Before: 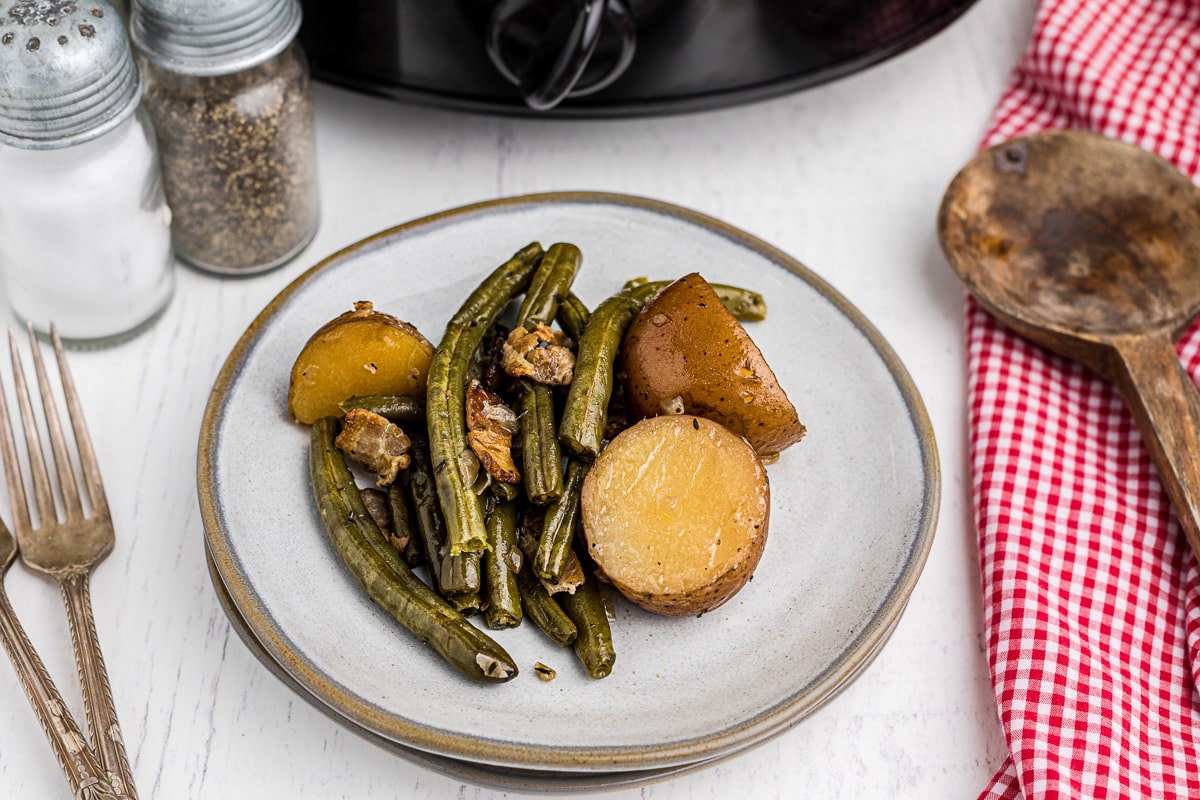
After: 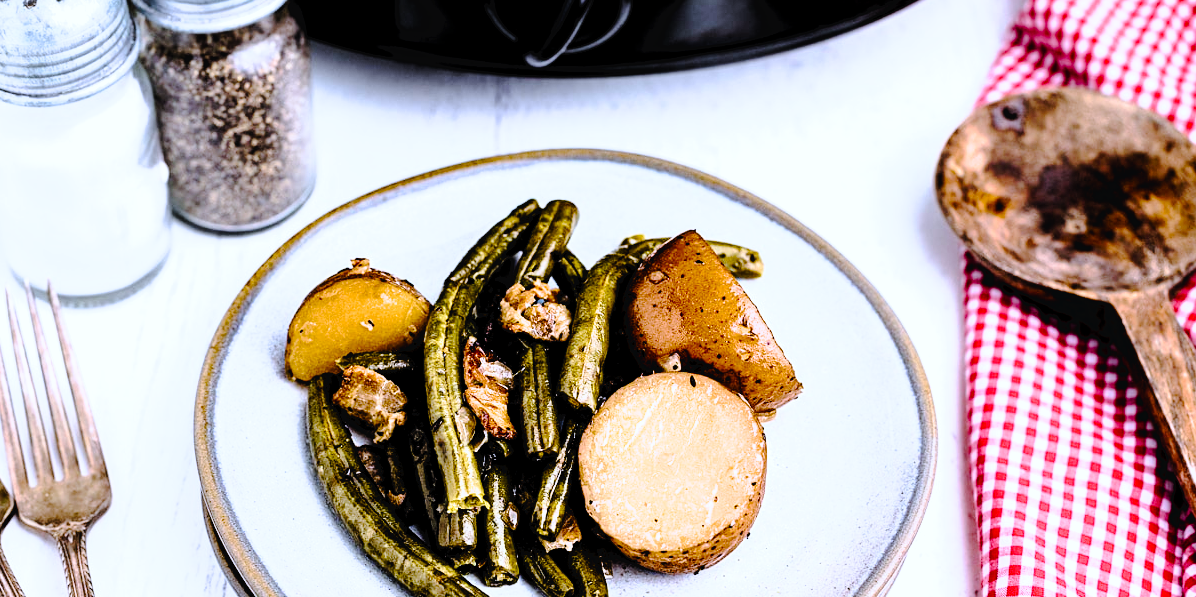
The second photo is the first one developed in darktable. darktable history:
filmic rgb: black relative exposure -6.34 EV, white relative exposure 2.8 EV, threshold 3.05 EV, target black luminance 0%, hardness 4.65, latitude 68.13%, contrast 1.282, shadows ↔ highlights balance -3.35%, enable highlight reconstruction true
tone equalizer: -8 EV -0.749 EV, -7 EV -0.695 EV, -6 EV -0.615 EV, -5 EV -0.361 EV, -3 EV 0.369 EV, -2 EV 0.6 EV, -1 EV 0.679 EV, +0 EV 0.753 EV, edges refinement/feathering 500, mask exposure compensation -1.57 EV, preserve details no
contrast brightness saturation: contrast 0.053, brightness 0.06, saturation 0.01
tone curve: curves: ch0 [(0, 0) (0.003, 0.026) (0.011, 0.025) (0.025, 0.022) (0.044, 0.022) (0.069, 0.028) (0.1, 0.041) (0.136, 0.062) (0.177, 0.103) (0.224, 0.167) (0.277, 0.242) (0.335, 0.343) (0.399, 0.452) (0.468, 0.539) (0.543, 0.614) (0.623, 0.683) (0.709, 0.749) (0.801, 0.827) (0.898, 0.918) (1, 1)], preserve colors none
velvia: strength 32.25%, mid-tones bias 0.207
color correction: highlights a* -0.638, highlights b* -9.38
crop: left 0.327%, top 5.484%, bottom 19.799%
color calibration: illuminant as shot in camera, x 0.358, y 0.373, temperature 4628.91 K
